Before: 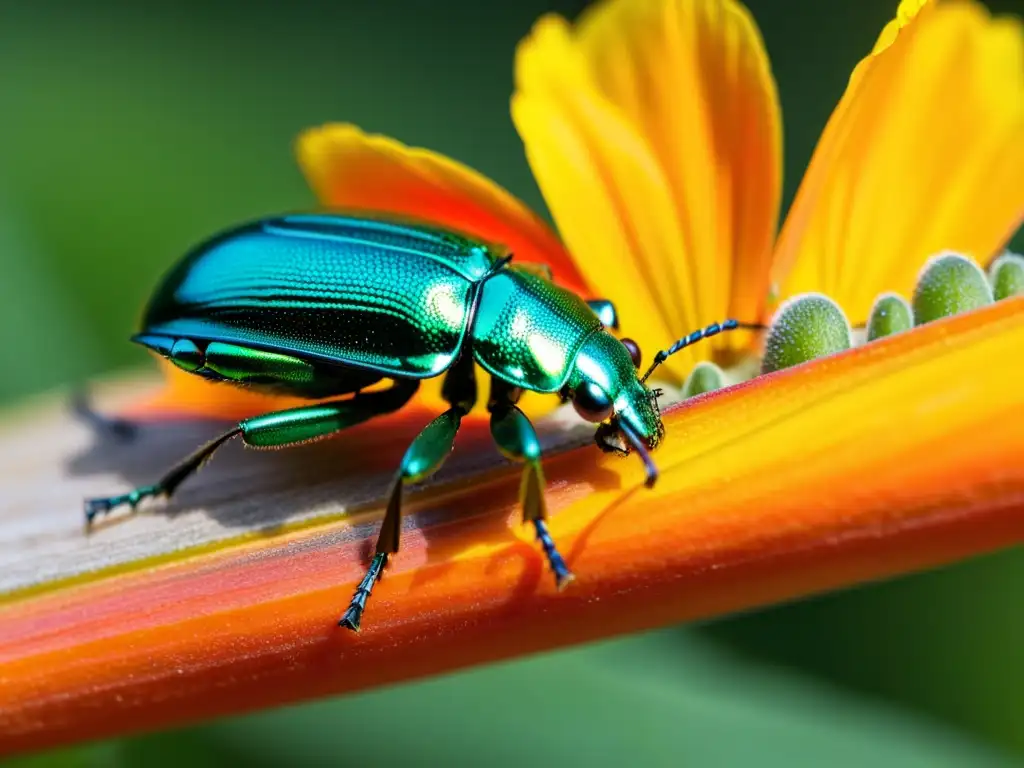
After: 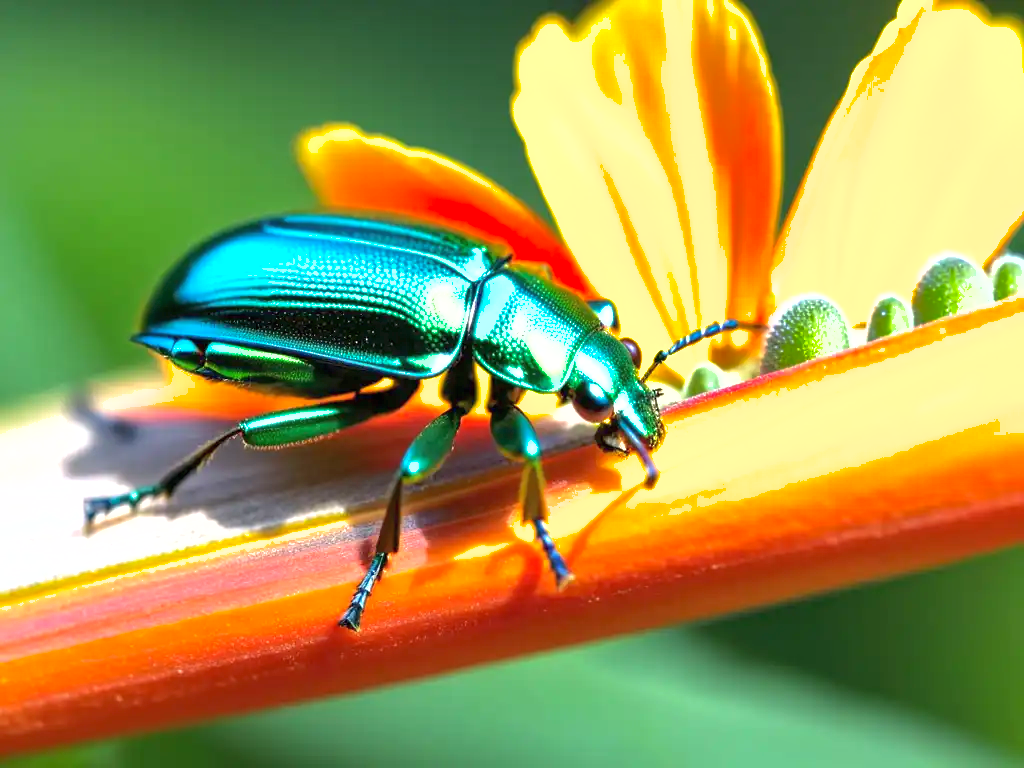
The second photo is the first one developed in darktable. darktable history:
exposure: black level correction 0, exposure 1.1 EV, compensate exposure bias true, compensate highlight preservation false
shadows and highlights: on, module defaults
